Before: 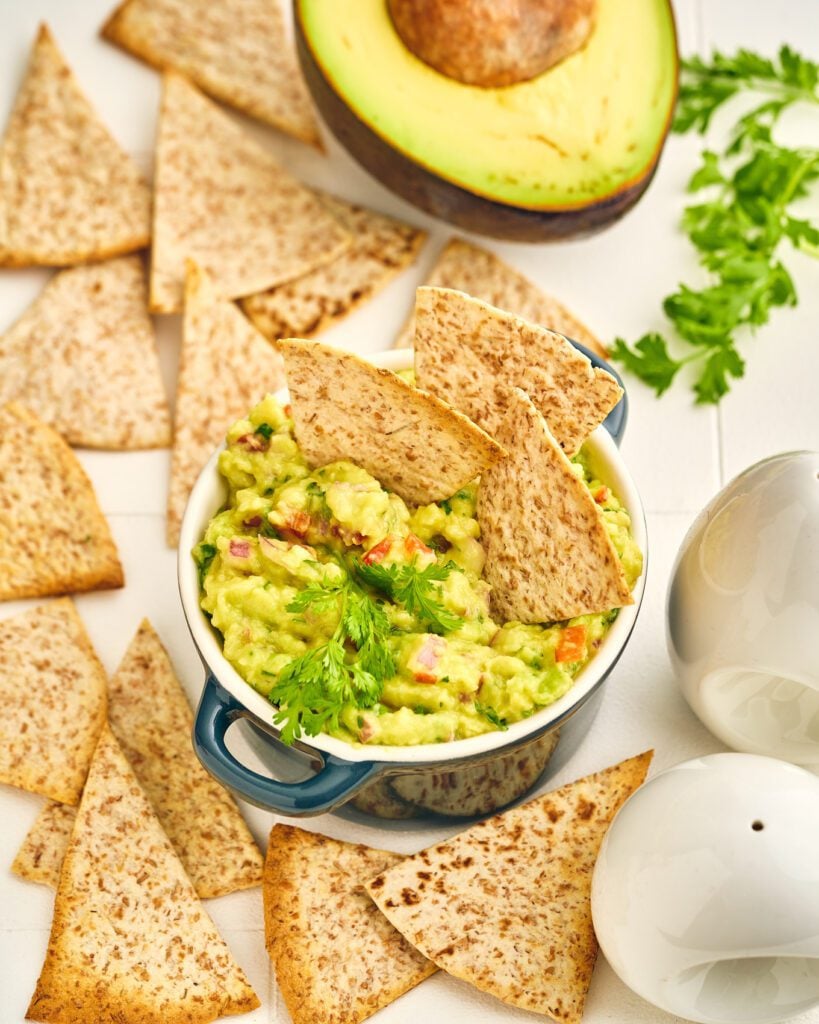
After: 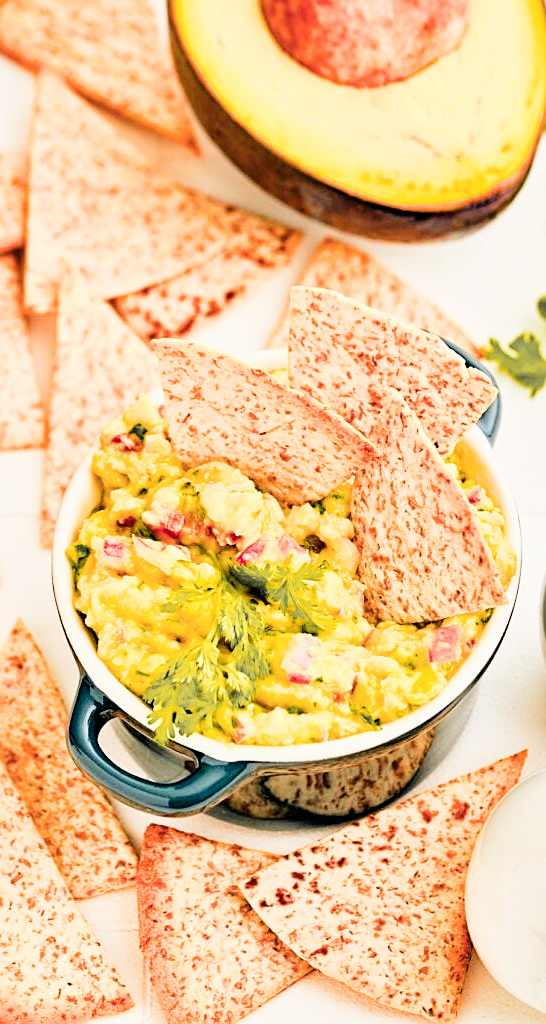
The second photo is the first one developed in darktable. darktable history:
crop and rotate: left 15.446%, right 17.836%
sharpen: on, module defaults
filmic rgb: black relative exposure -5 EV, hardness 2.88, contrast 1.3, highlights saturation mix -30%
color zones: curves: ch1 [(0.29, 0.492) (0.373, 0.185) (0.509, 0.481)]; ch2 [(0.25, 0.462) (0.749, 0.457)], mix 40.67%
haze removal: strength 0.29, distance 0.25, compatibility mode true, adaptive false
exposure: black level correction 0.01, exposure 1 EV, compensate highlight preservation false
